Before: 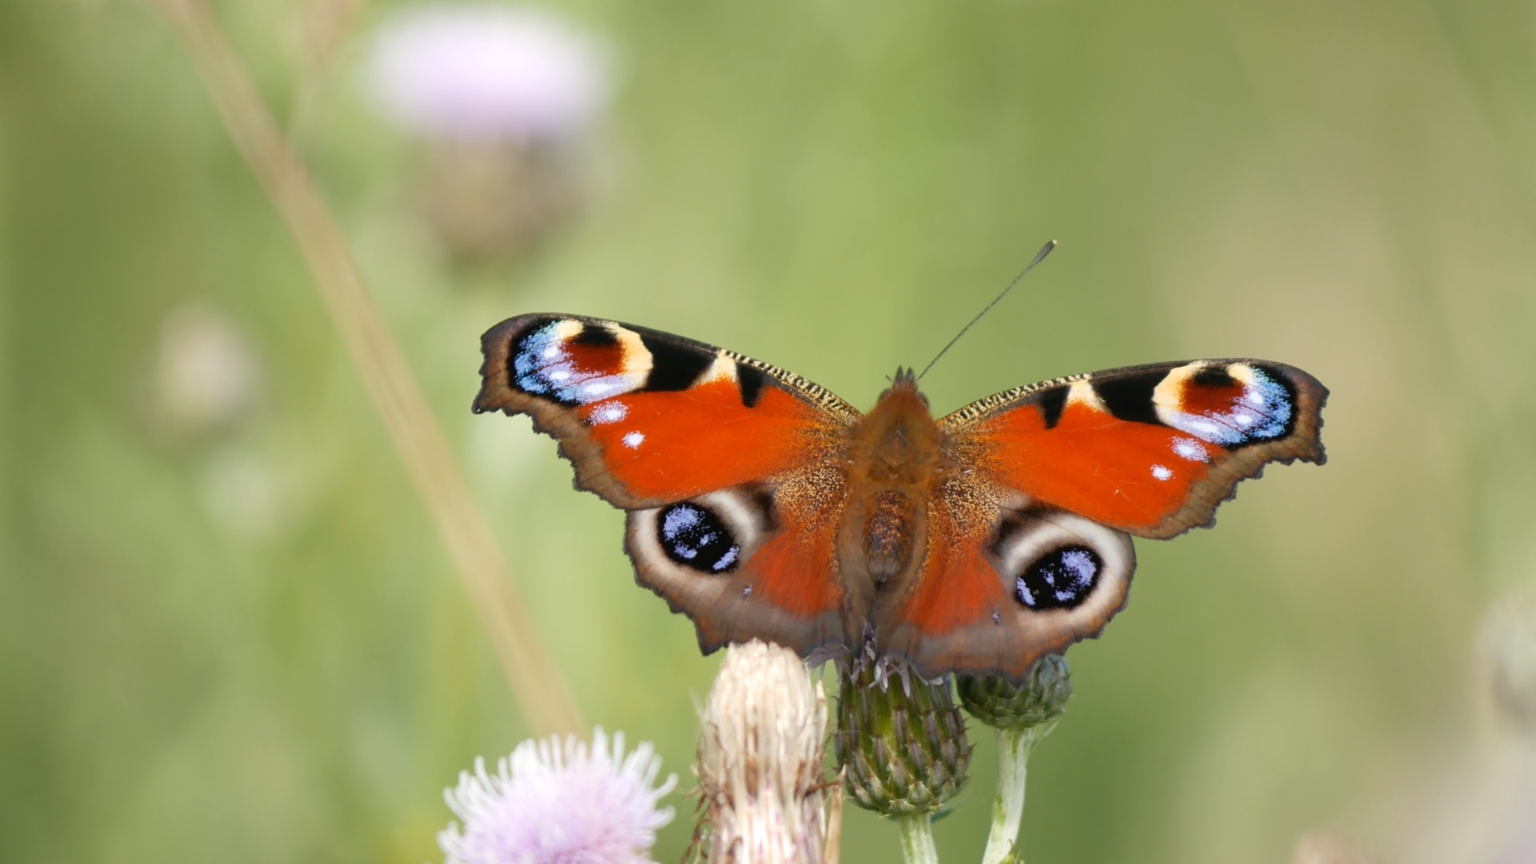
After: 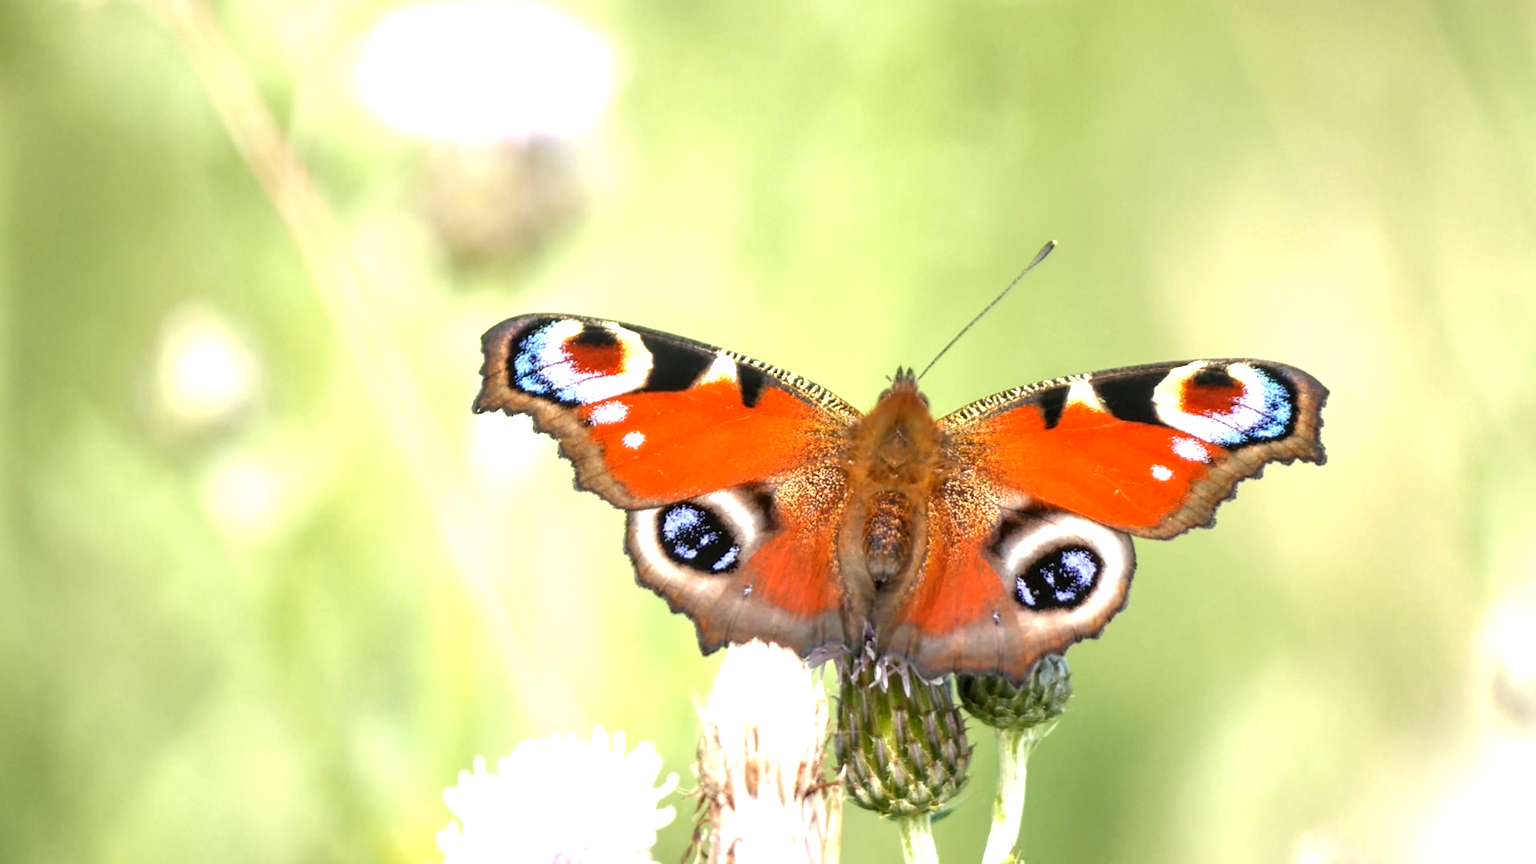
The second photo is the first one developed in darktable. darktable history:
local contrast: detail 142%
exposure: black level correction 0, exposure 1.2 EV, compensate highlight preservation false
